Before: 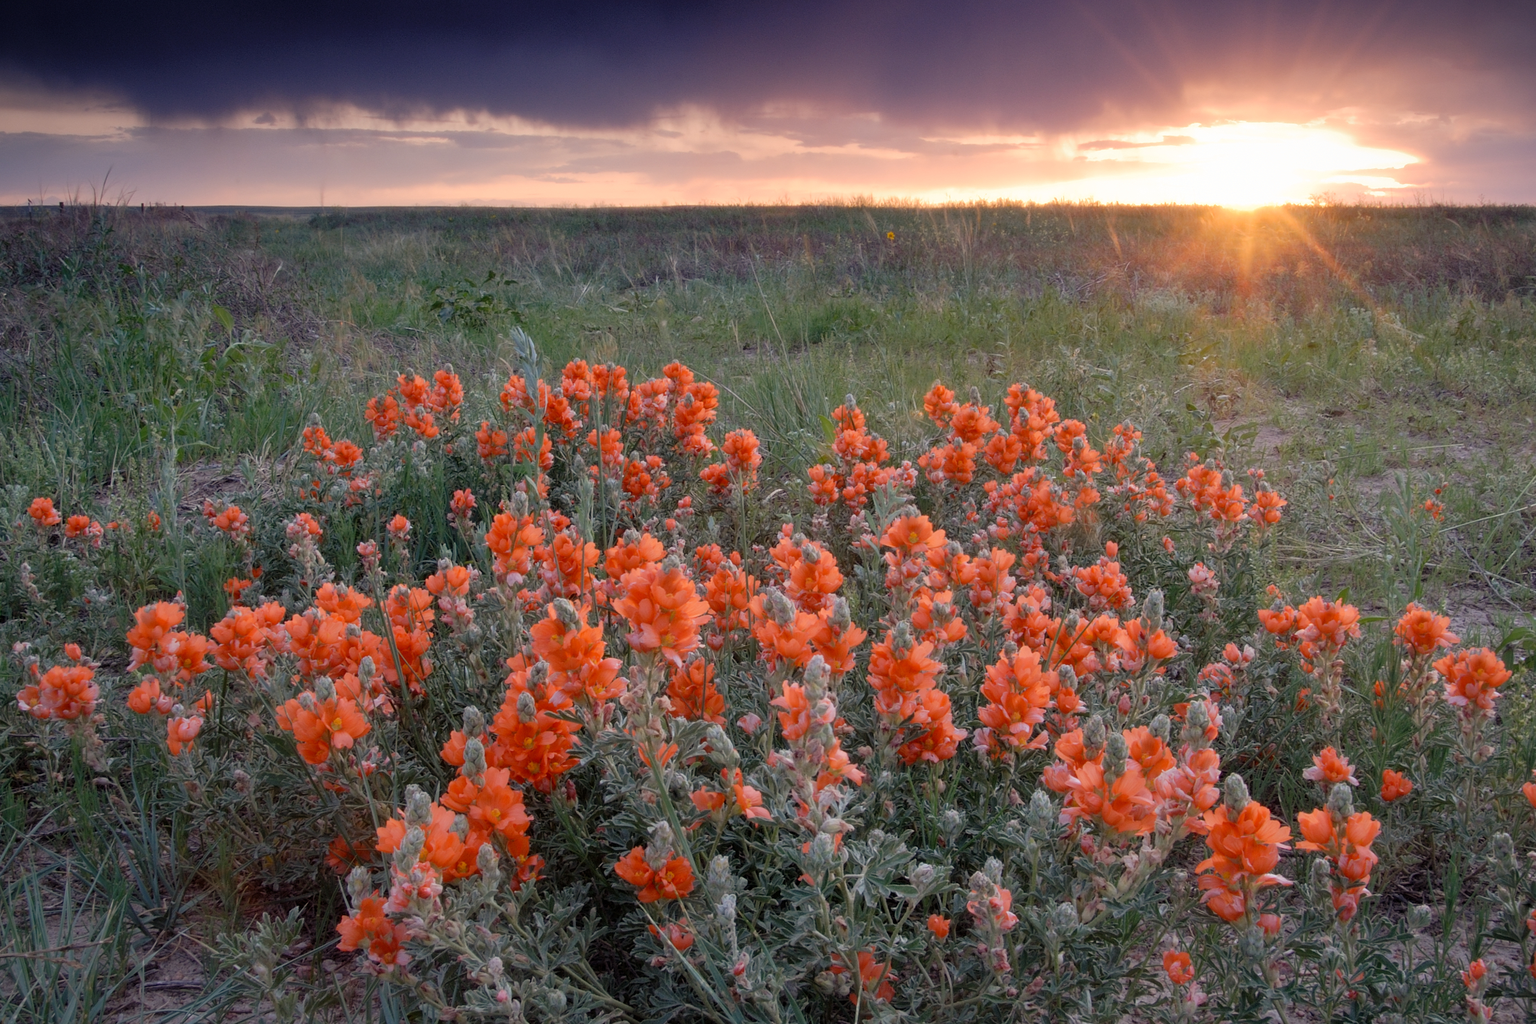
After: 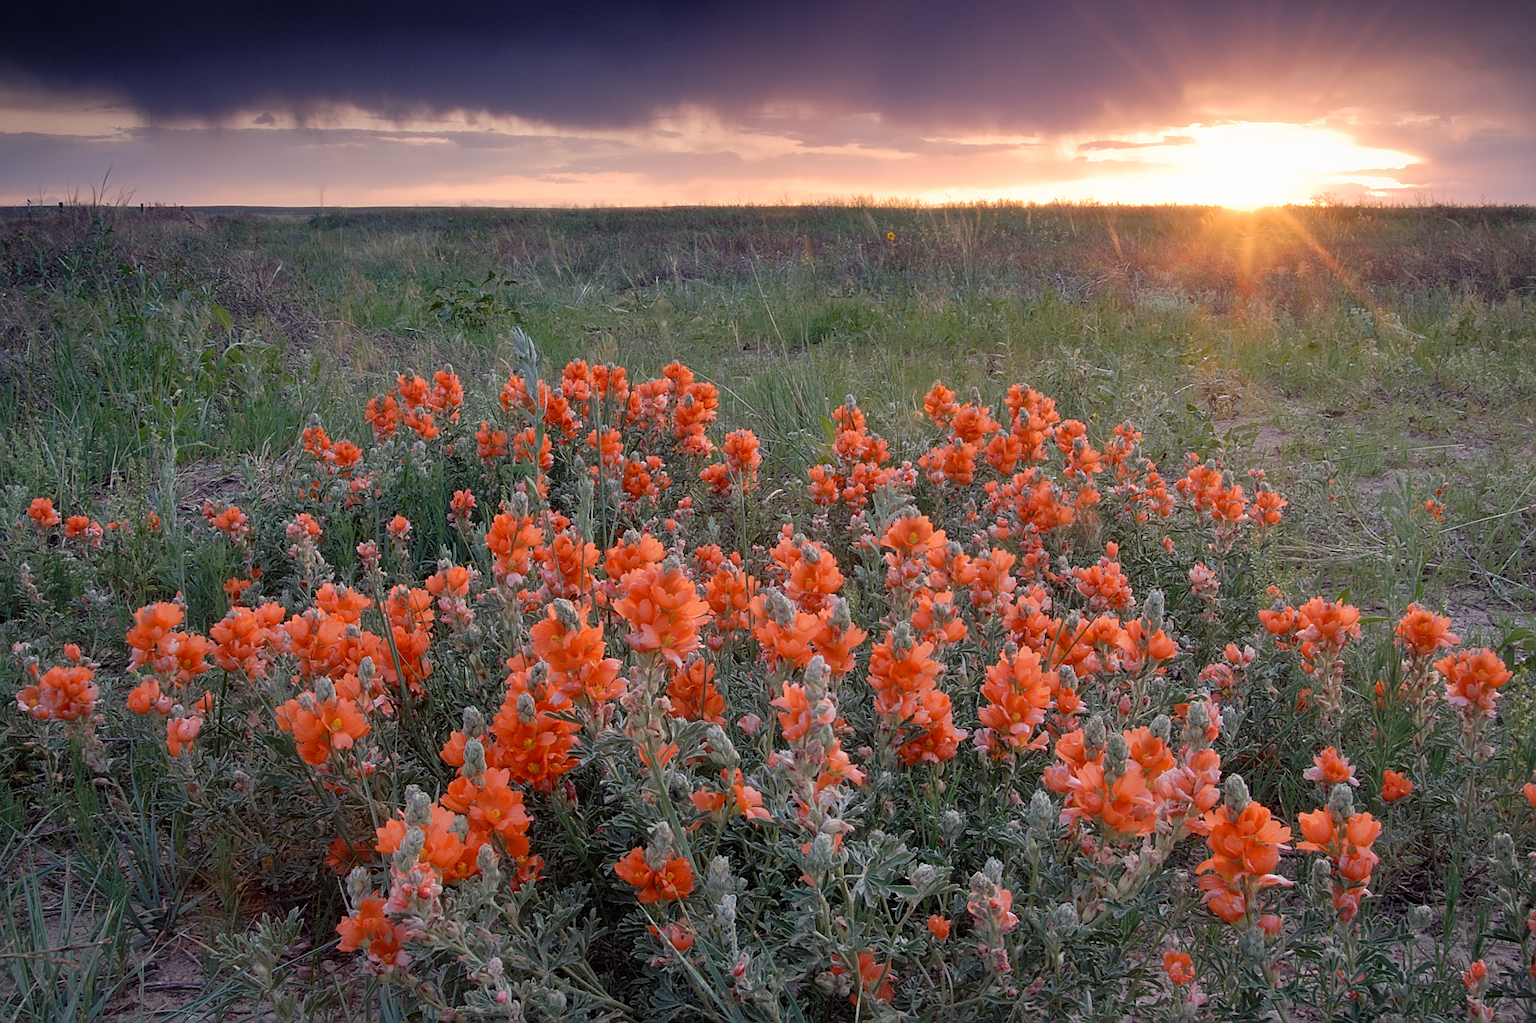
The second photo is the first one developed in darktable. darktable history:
crop and rotate: left 0.089%, bottom 0.011%
sharpen: on, module defaults
